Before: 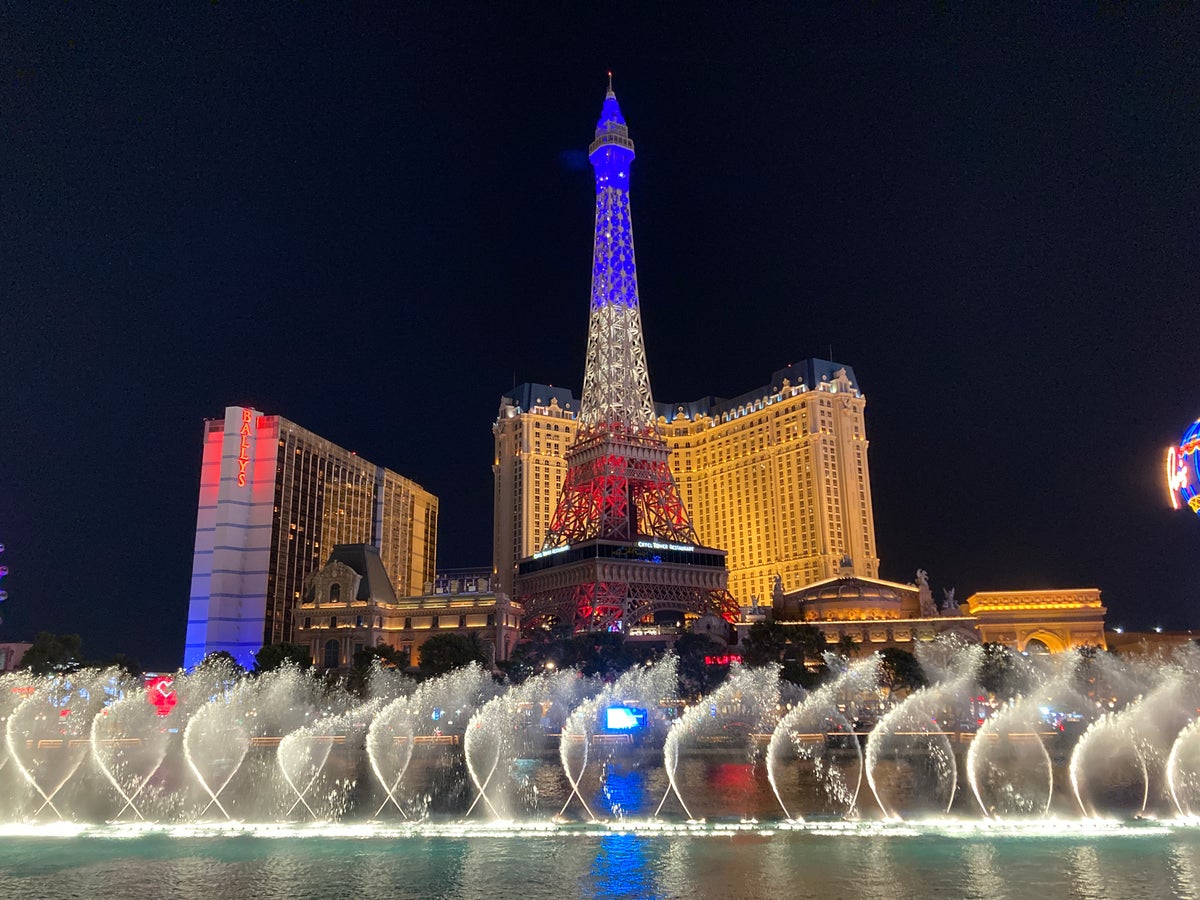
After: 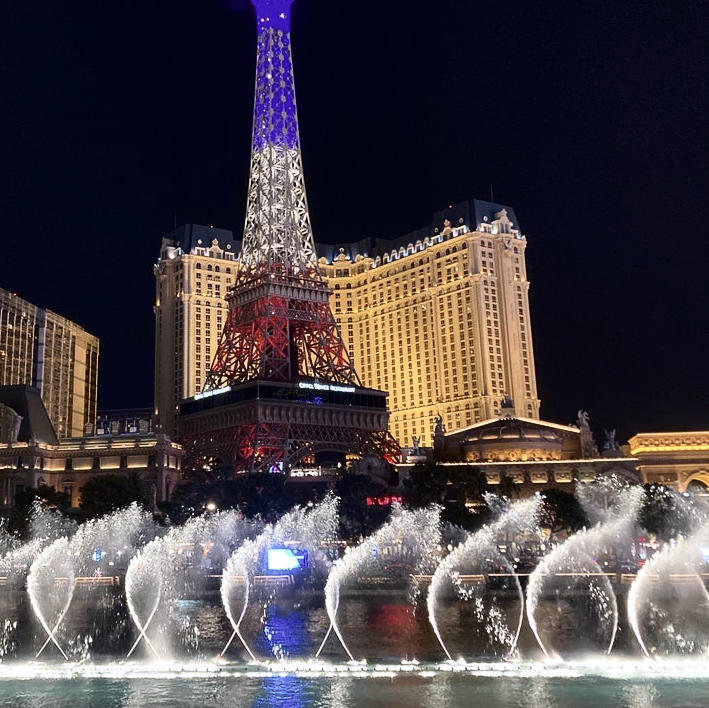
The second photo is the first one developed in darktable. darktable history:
contrast brightness saturation: contrast 0.28
color correction: highlights a* 5.59, highlights b* 5.24, saturation 0.68
crop and rotate: left 28.256%, top 17.734%, right 12.656%, bottom 3.573%
white balance: red 0.931, blue 1.11
